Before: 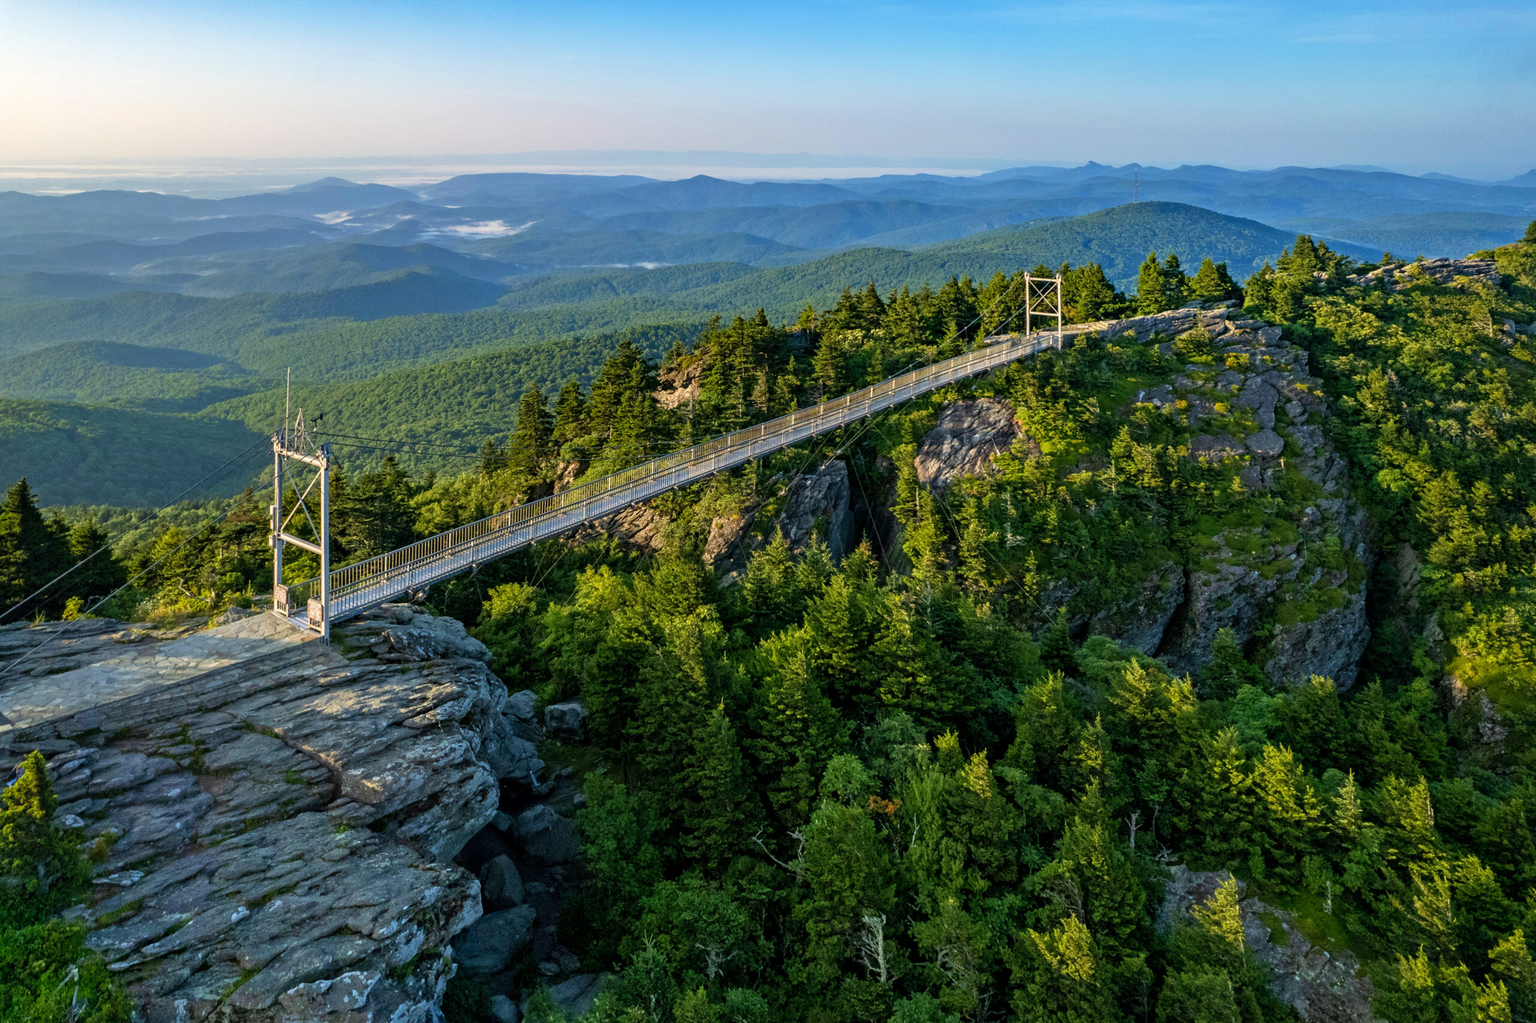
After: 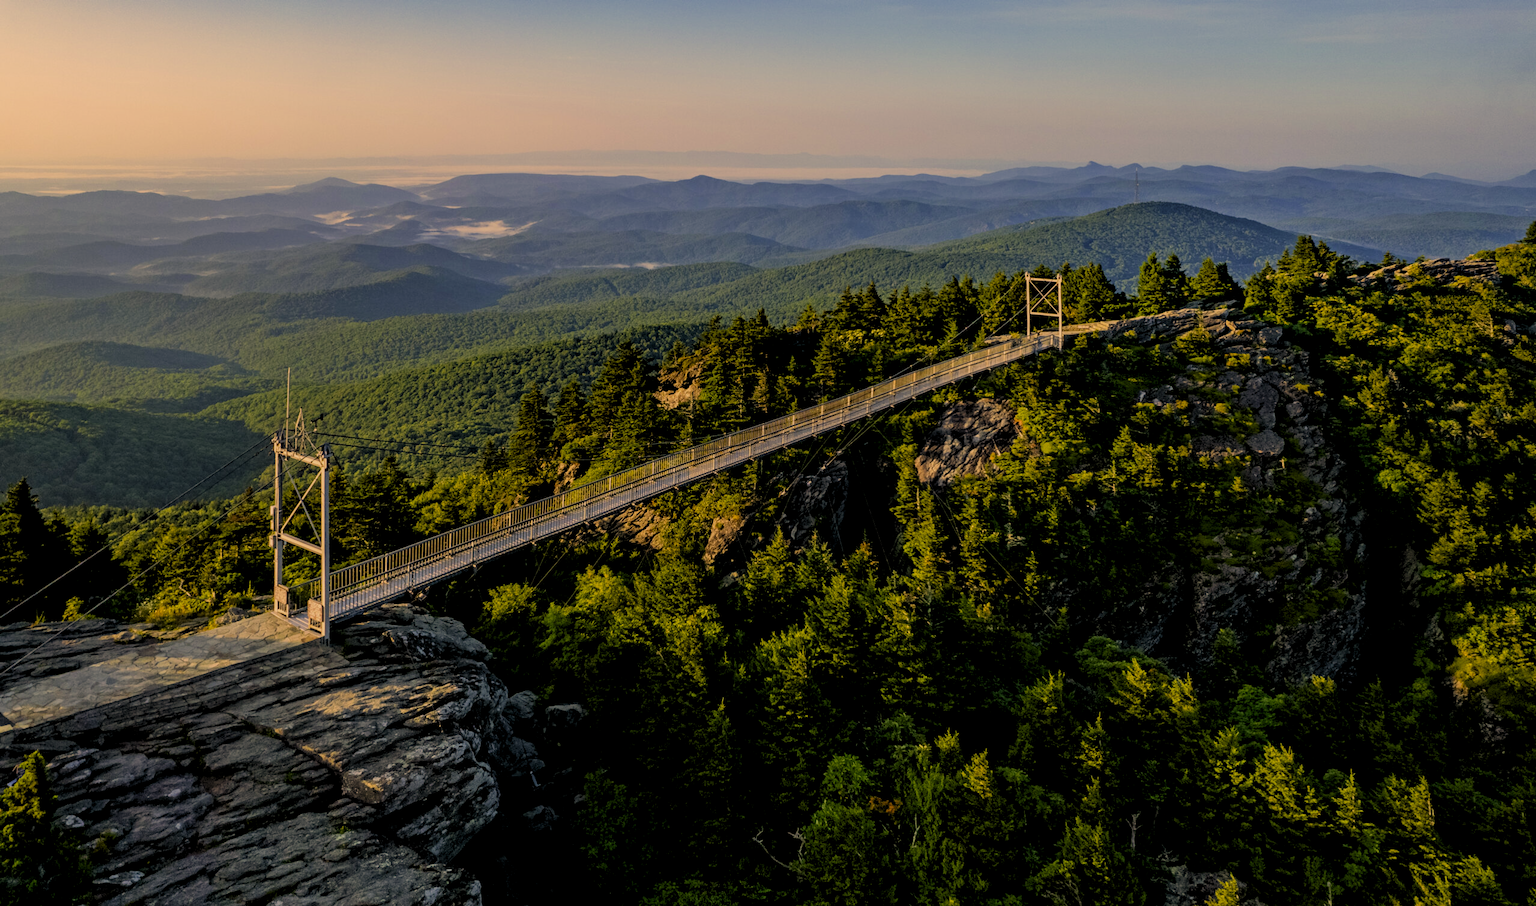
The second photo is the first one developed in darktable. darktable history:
color correction: highlights a* 14.96, highlights b* 31.76
crop and rotate: top 0%, bottom 11.354%
exposure: black level correction 0.009, exposure -0.673 EV, compensate highlight preservation false
filmic rgb: black relative exposure -7.65 EV, white relative exposure 4.56 EV, hardness 3.61
levels: levels [0.062, 0.494, 0.925]
